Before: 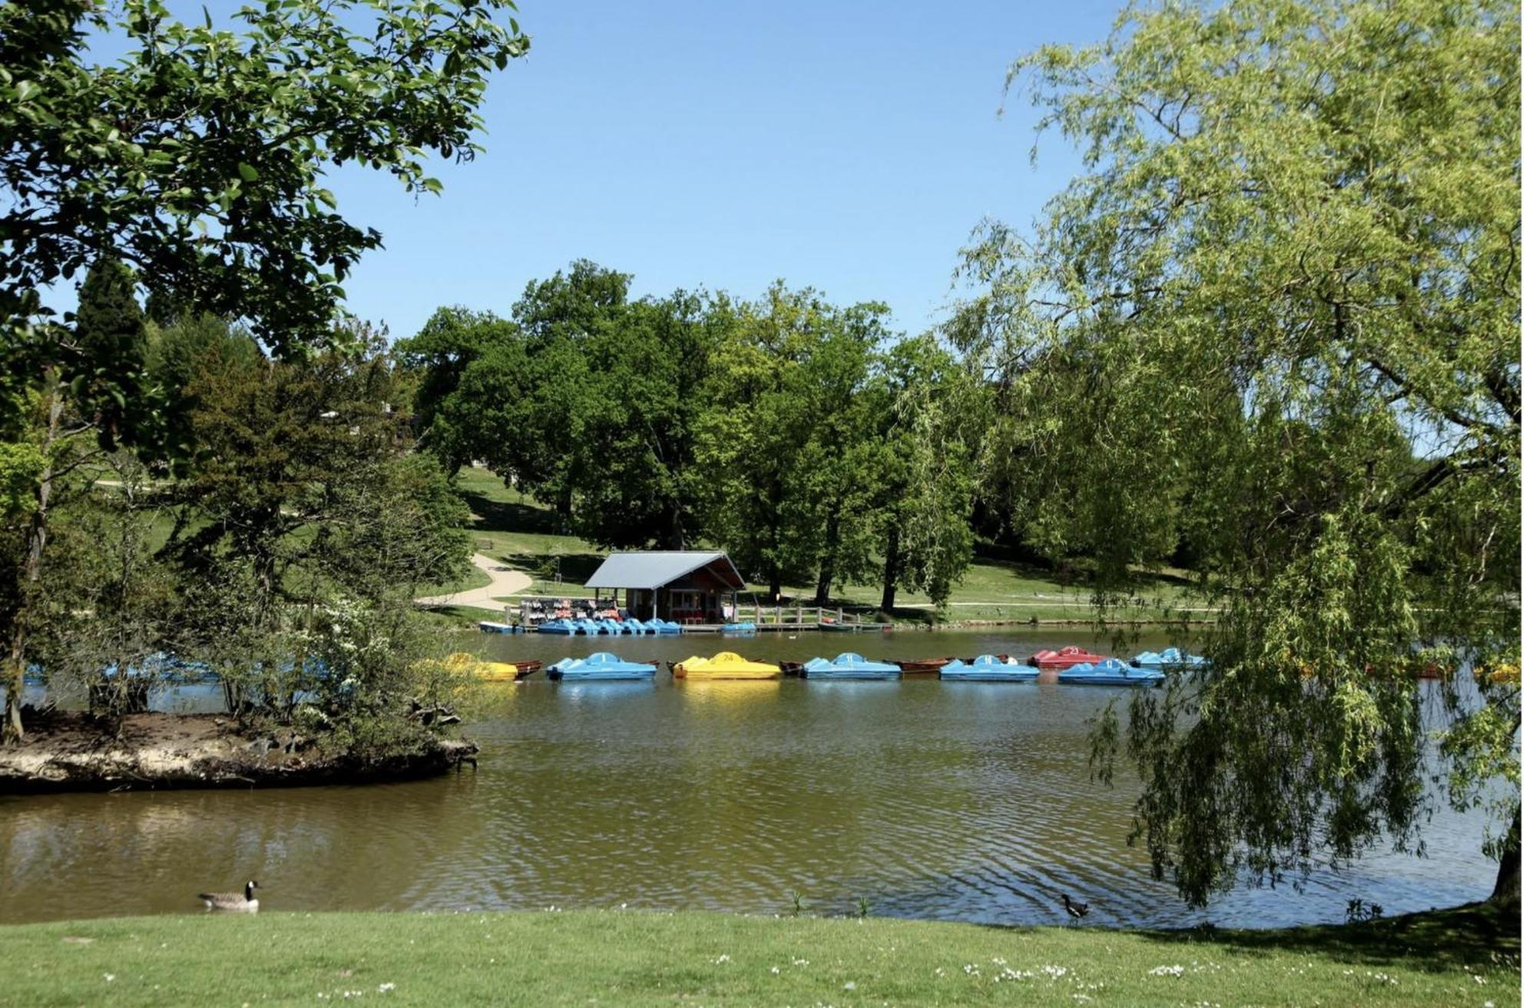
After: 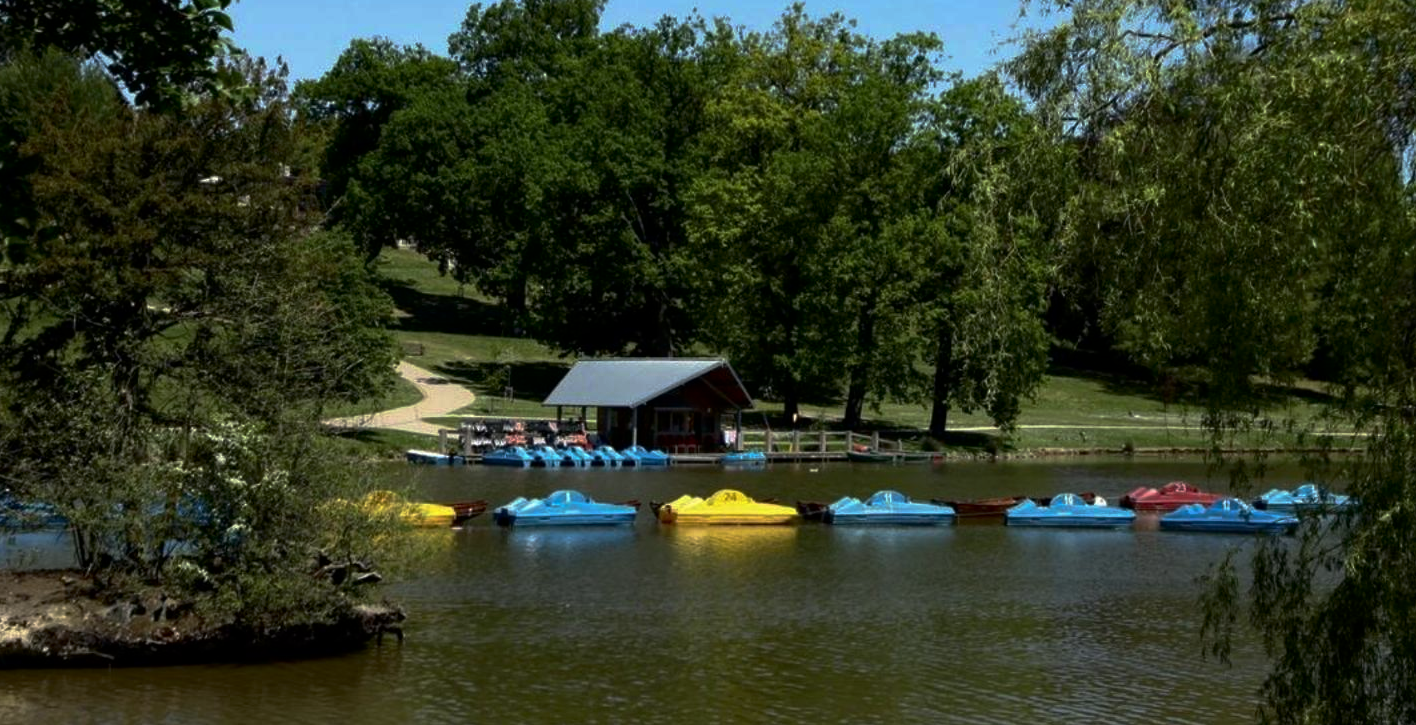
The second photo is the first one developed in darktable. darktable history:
base curve: curves: ch0 [(0, 0) (0.595, 0.418) (1, 1)], preserve colors none
crop: left 10.908%, top 27.45%, right 18.284%, bottom 17.273%
contrast brightness saturation: contrast 0.066, brightness -0.13, saturation 0.062
